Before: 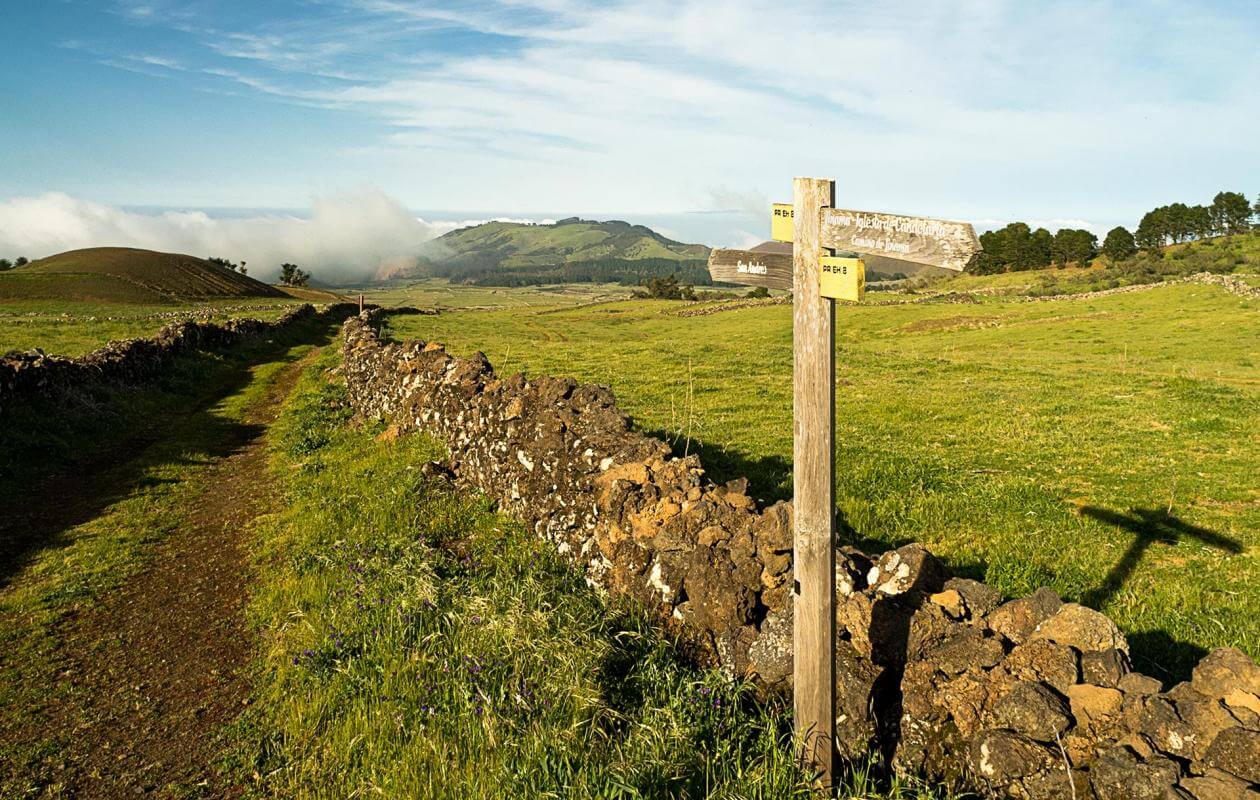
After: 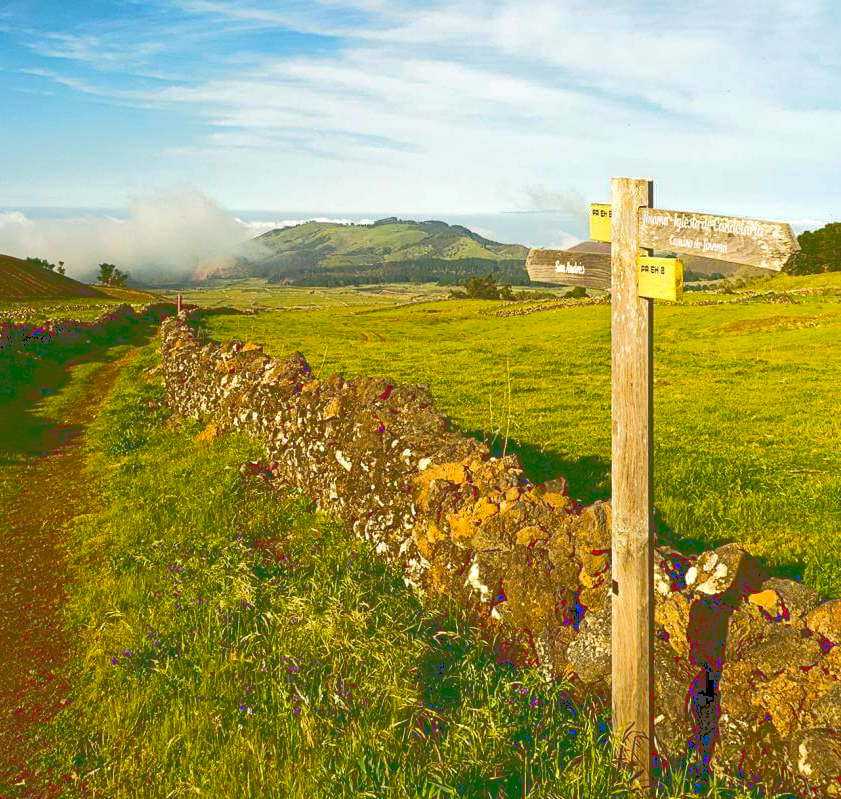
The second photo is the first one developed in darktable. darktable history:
tone curve: curves: ch0 [(0, 0) (0.003, 0.284) (0.011, 0.284) (0.025, 0.288) (0.044, 0.29) (0.069, 0.292) (0.1, 0.296) (0.136, 0.298) (0.177, 0.305) (0.224, 0.312) (0.277, 0.327) (0.335, 0.362) (0.399, 0.407) (0.468, 0.464) (0.543, 0.537) (0.623, 0.62) (0.709, 0.71) (0.801, 0.79) (0.898, 0.862) (1, 1)], color space Lab, linked channels, preserve colors none
crop and rotate: left 14.46%, right 18.767%
color balance rgb: perceptual saturation grading › global saturation 29.467%, contrast -10.544%
tone equalizer: -8 EV -0.444 EV, -7 EV -0.421 EV, -6 EV -0.358 EV, -5 EV -0.257 EV, -3 EV 0.202 EV, -2 EV 0.308 EV, -1 EV 0.402 EV, +0 EV 0.4 EV
